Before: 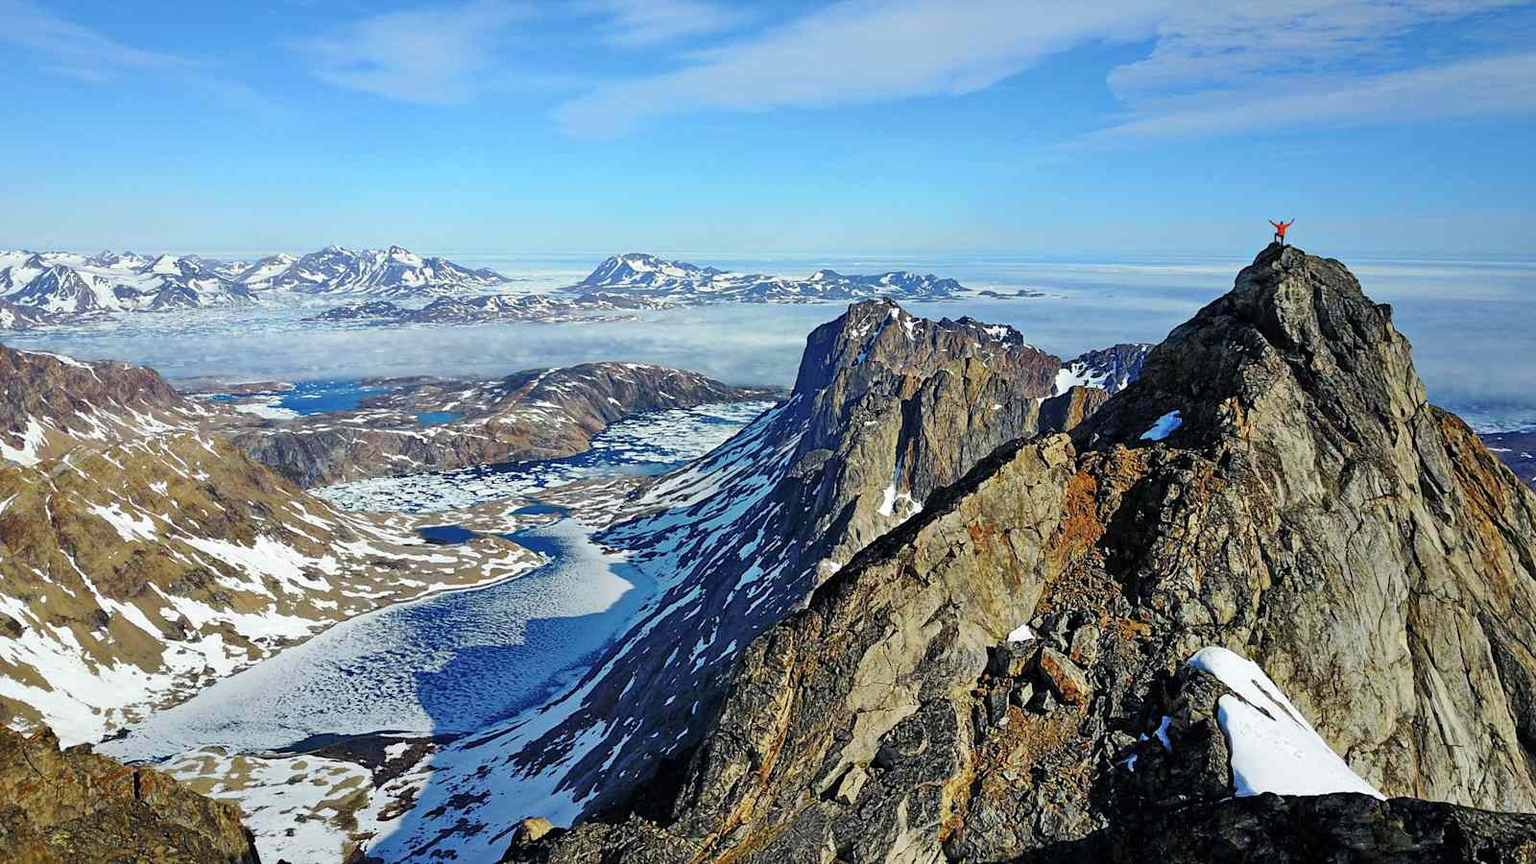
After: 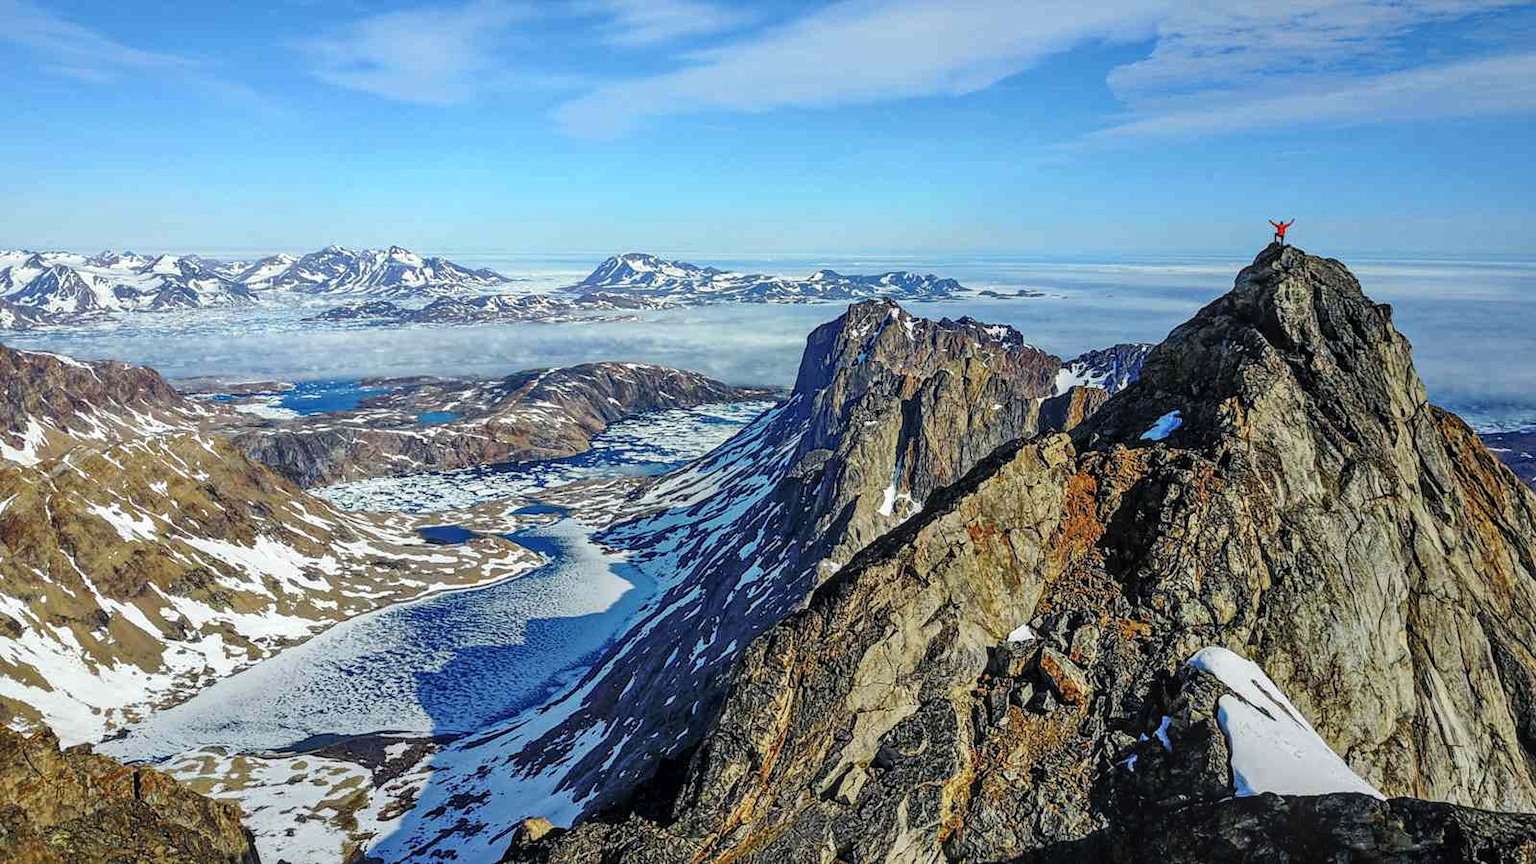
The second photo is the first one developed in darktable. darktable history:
local contrast: highlights 2%, shadows 1%, detail 134%
color calibration: illuminant same as pipeline (D50), adaptation XYZ, x 0.346, y 0.357, temperature 5003.03 K
